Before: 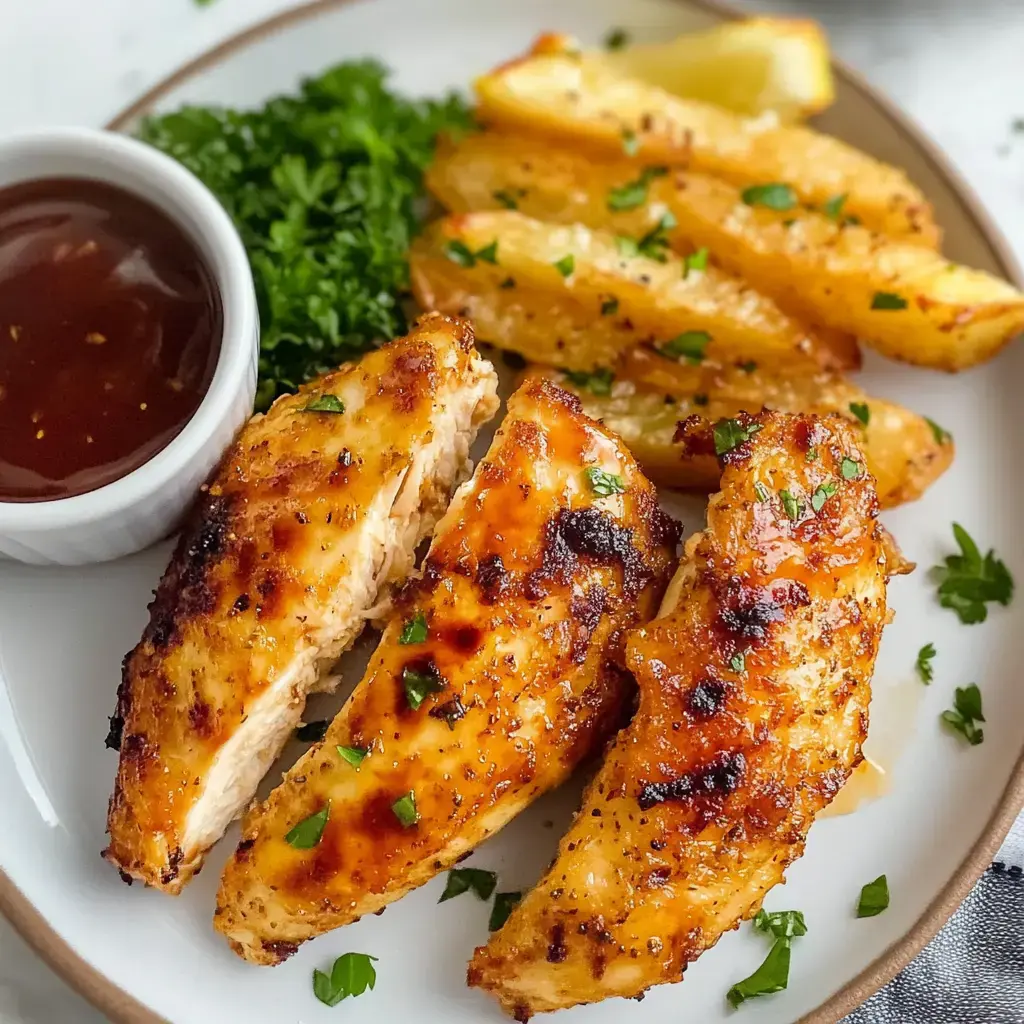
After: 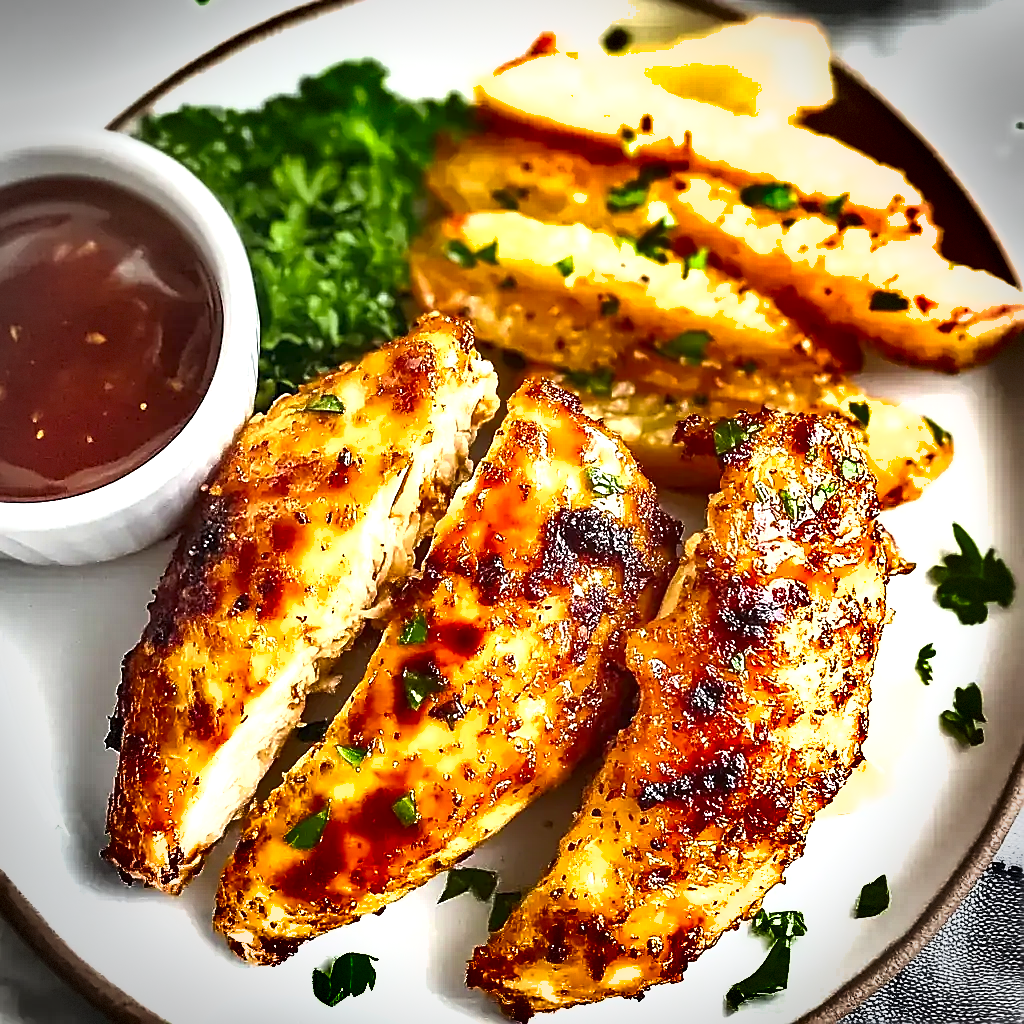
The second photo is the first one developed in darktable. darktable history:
exposure: black level correction 0, exposure 1.199 EV, compensate highlight preservation false
vignetting: automatic ratio true, dithering 8-bit output
sharpen: radius 1.358, amount 1.259, threshold 0.766
shadows and highlights: white point adjustment 0.142, highlights -70.95, soften with gaussian
